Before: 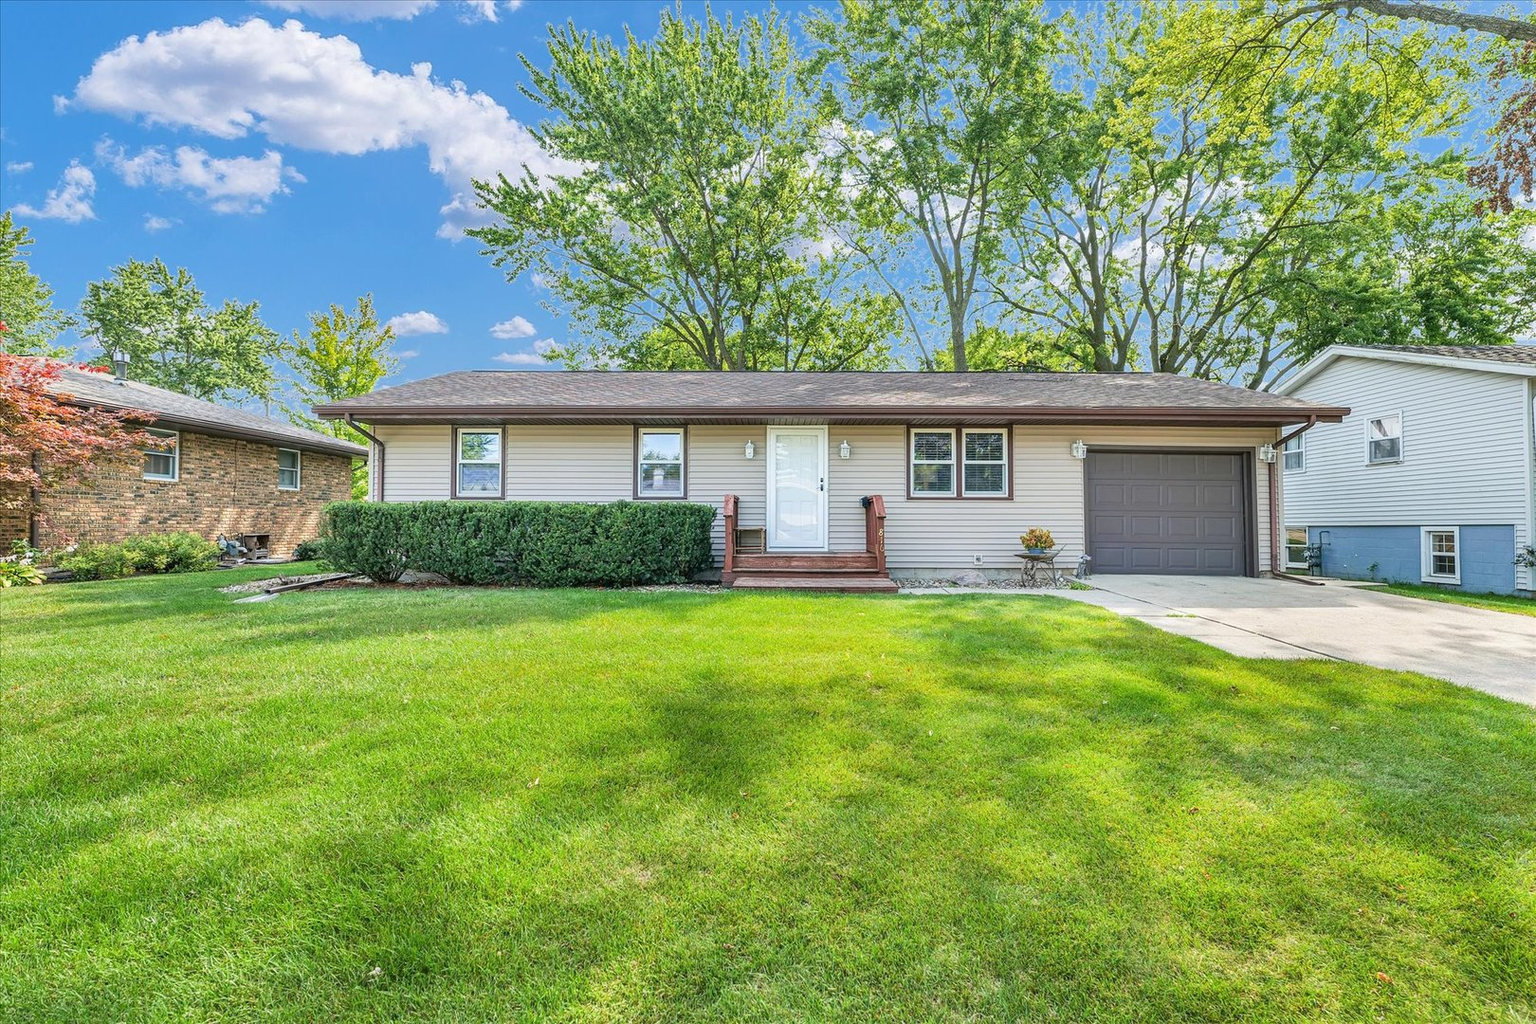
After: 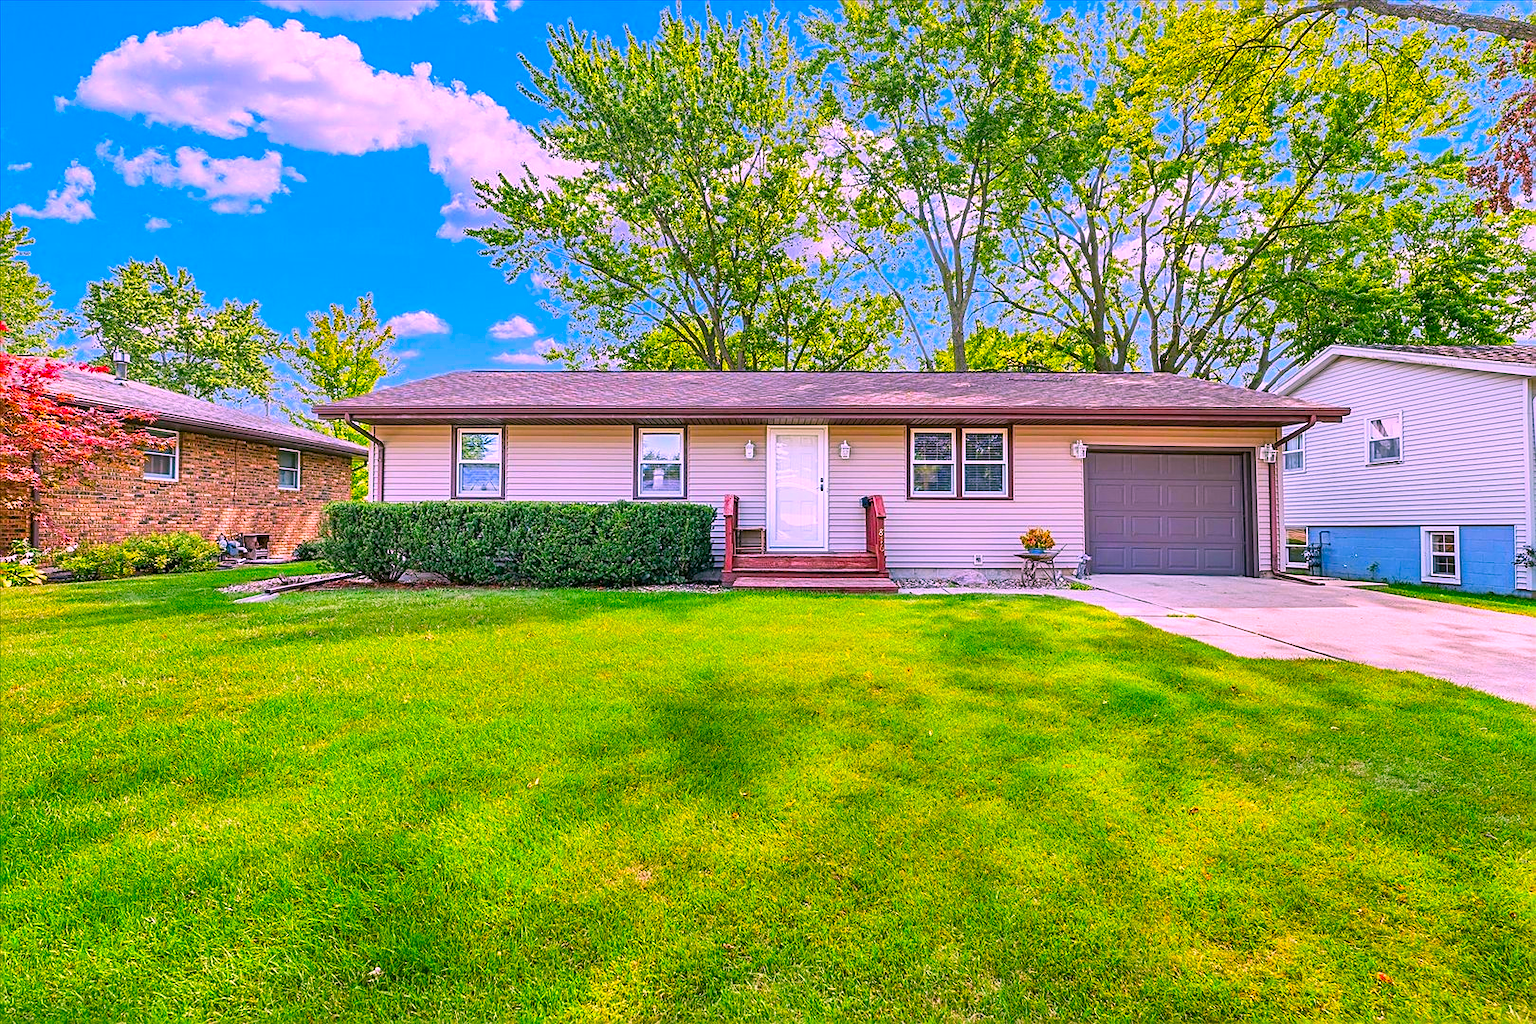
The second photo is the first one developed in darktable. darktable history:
color balance: output saturation 120%
color correction: highlights a* 19.5, highlights b* -11.53, saturation 1.69
sharpen: on, module defaults
